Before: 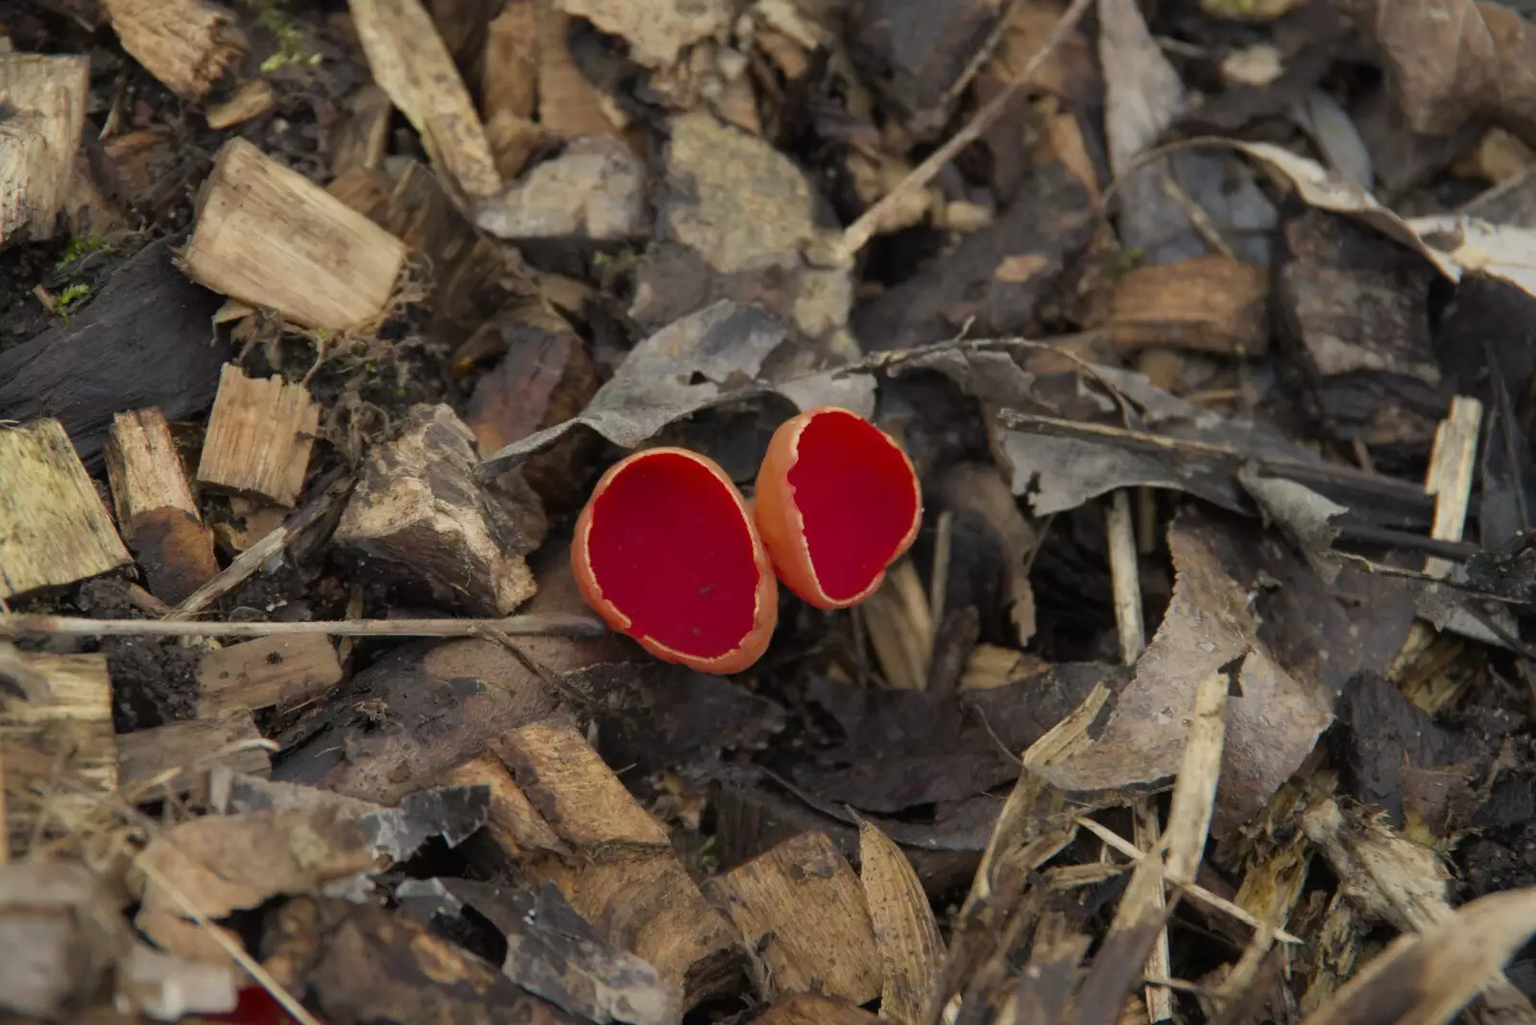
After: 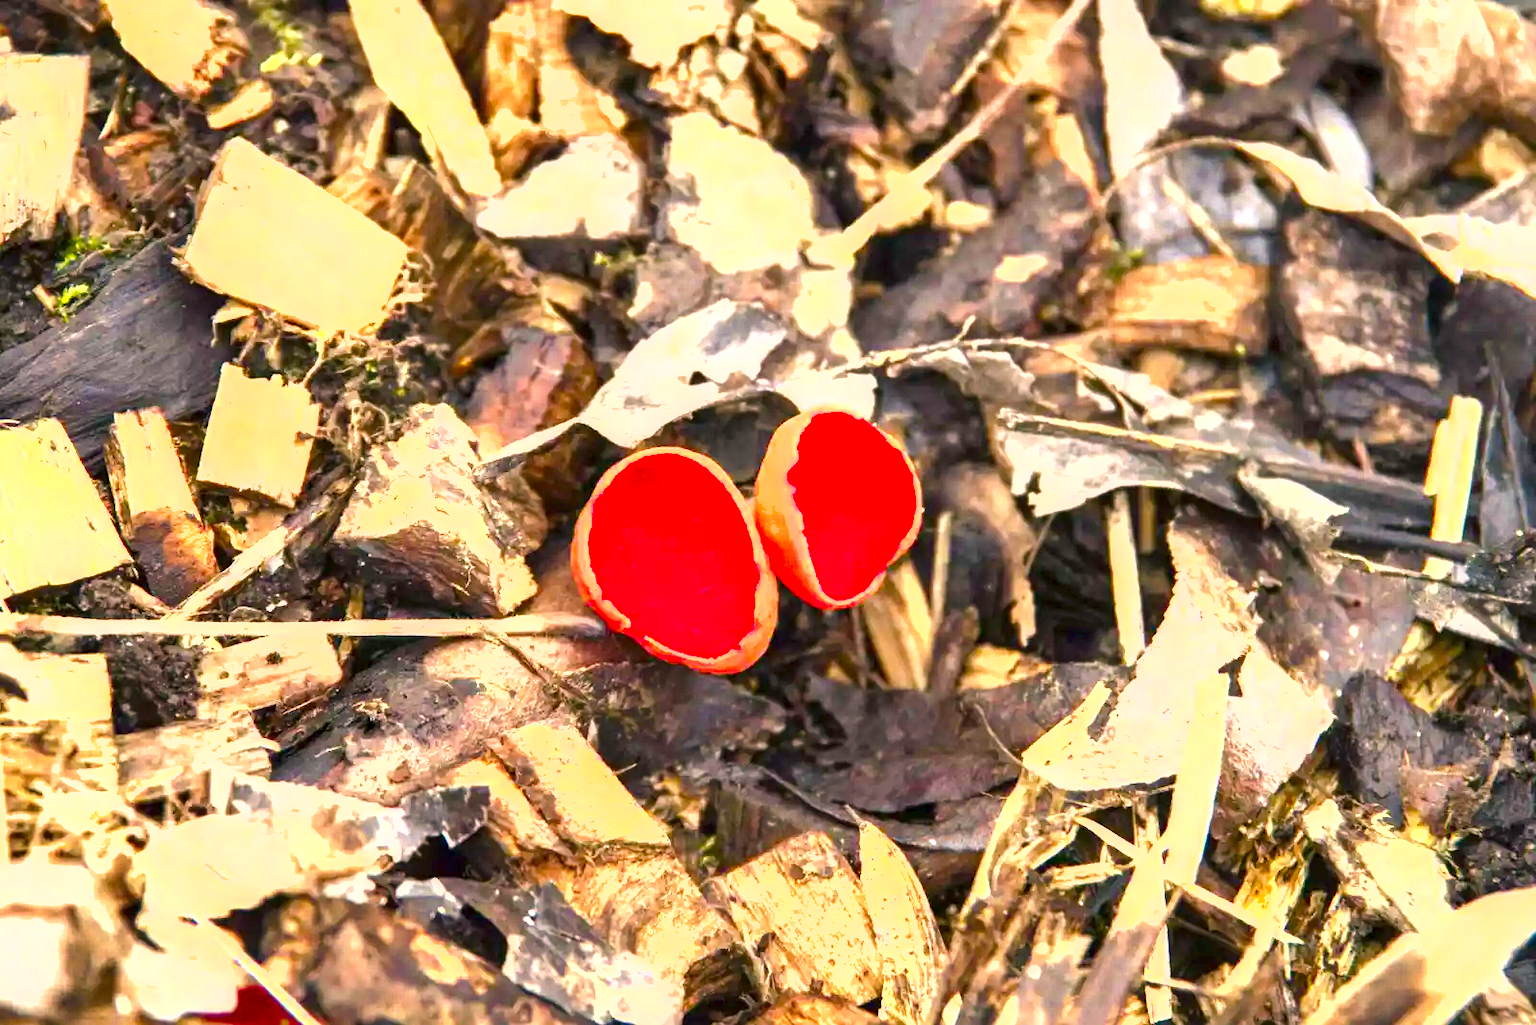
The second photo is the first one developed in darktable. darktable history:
color balance rgb: shadows lift › chroma 1%, shadows lift › hue 217.2°, power › hue 310.8°, highlights gain › chroma 2%, highlights gain › hue 44.4°, global offset › luminance 0.25%, global offset › hue 171.6°, perceptual saturation grading › global saturation 14.09%, perceptual saturation grading › highlights -30%, perceptual saturation grading › shadows 50.67%, global vibrance 25%, contrast 20%
local contrast: shadows 94%
color zones: curves: ch0 [(0, 0.613) (0.01, 0.613) (0.245, 0.448) (0.498, 0.529) (0.642, 0.665) (0.879, 0.777) (0.99, 0.613)]; ch1 [(0, 0) (0.143, 0) (0.286, 0) (0.429, 0) (0.571, 0) (0.714, 0) (0.857, 0)], mix -138.01%
shadows and highlights: low approximation 0.01, soften with gaussian
exposure: black level correction 0, exposure 2.327 EV, compensate exposure bias true, compensate highlight preservation false
